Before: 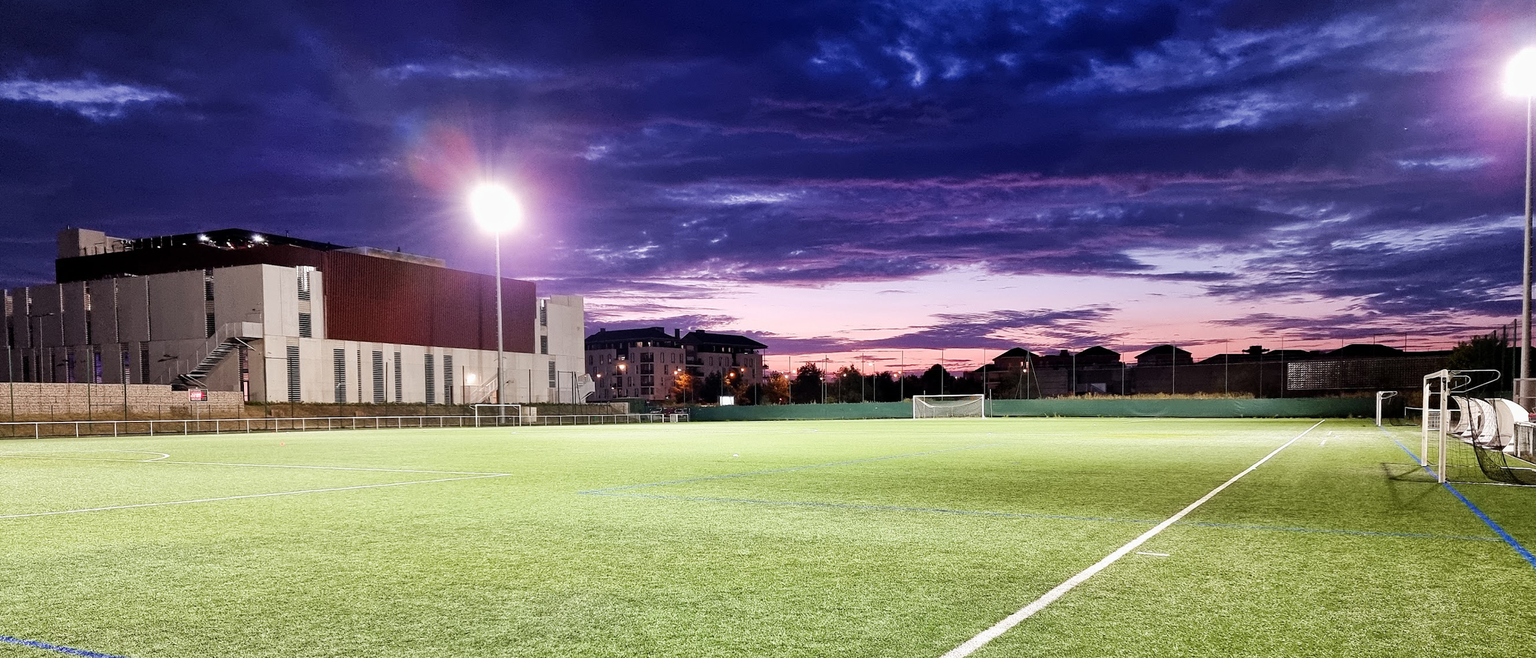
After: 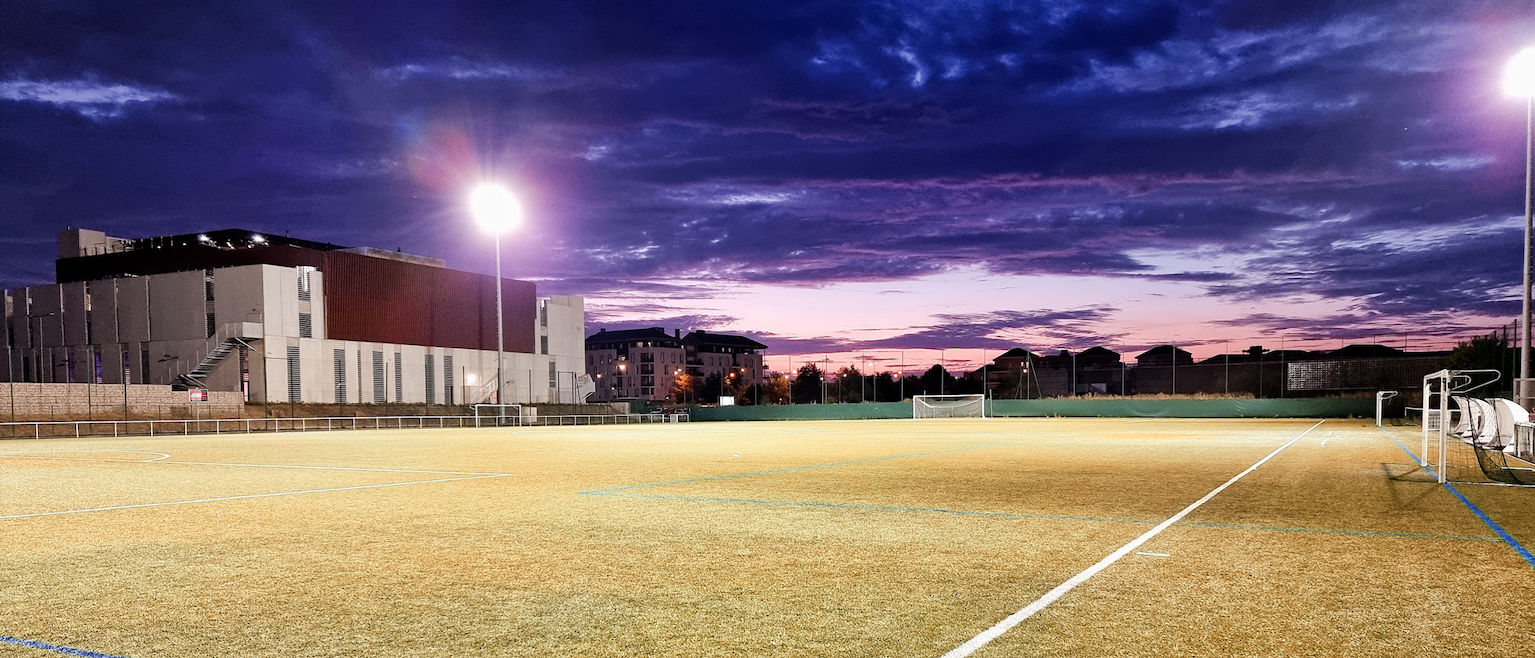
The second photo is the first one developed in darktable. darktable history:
color zones: curves: ch2 [(0, 0.5) (0.143, 0.5) (0.286, 0.416) (0.429, 0.5) (0.571, 0.5) (0.714, 0.5) (0.857, 0.5) (1, 0.5)], mix 101.68%
